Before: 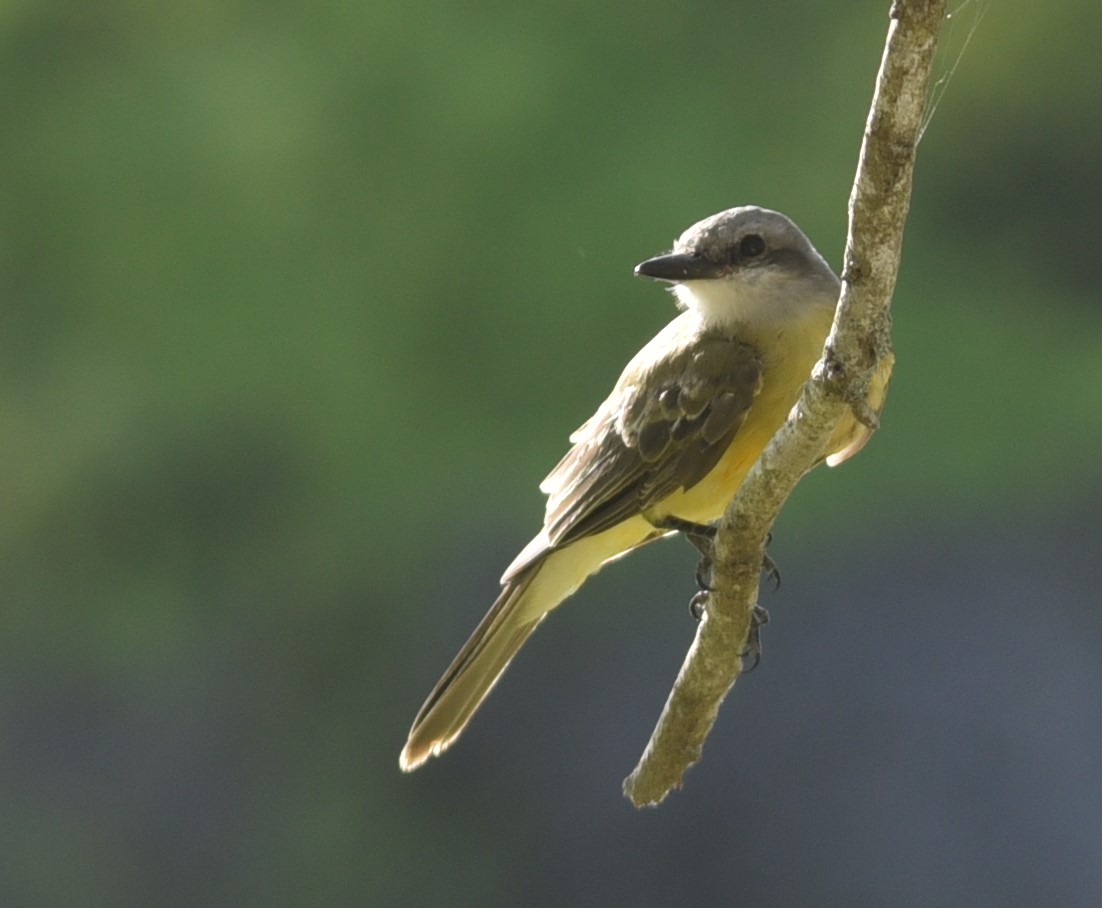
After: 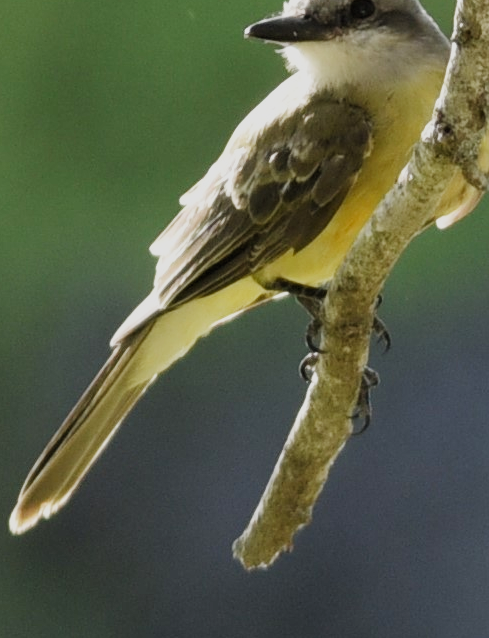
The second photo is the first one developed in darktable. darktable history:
rgb levels: levels [[0.01, 0.419, 0.839], [0, 0.5, 1], [0, 0.5, 1]]
crop: left 35.432%, top 26.233%, right 20.145%, bottom 3.432%
sigmoid: skew -0.2, preserve hue 0%, red attenuation 0.1, red rotation 0.035, green attenuation 0.1, green rotation -0.017, blue attenuation 0.15, blue rotation -0.052, base primaries Rec2020
